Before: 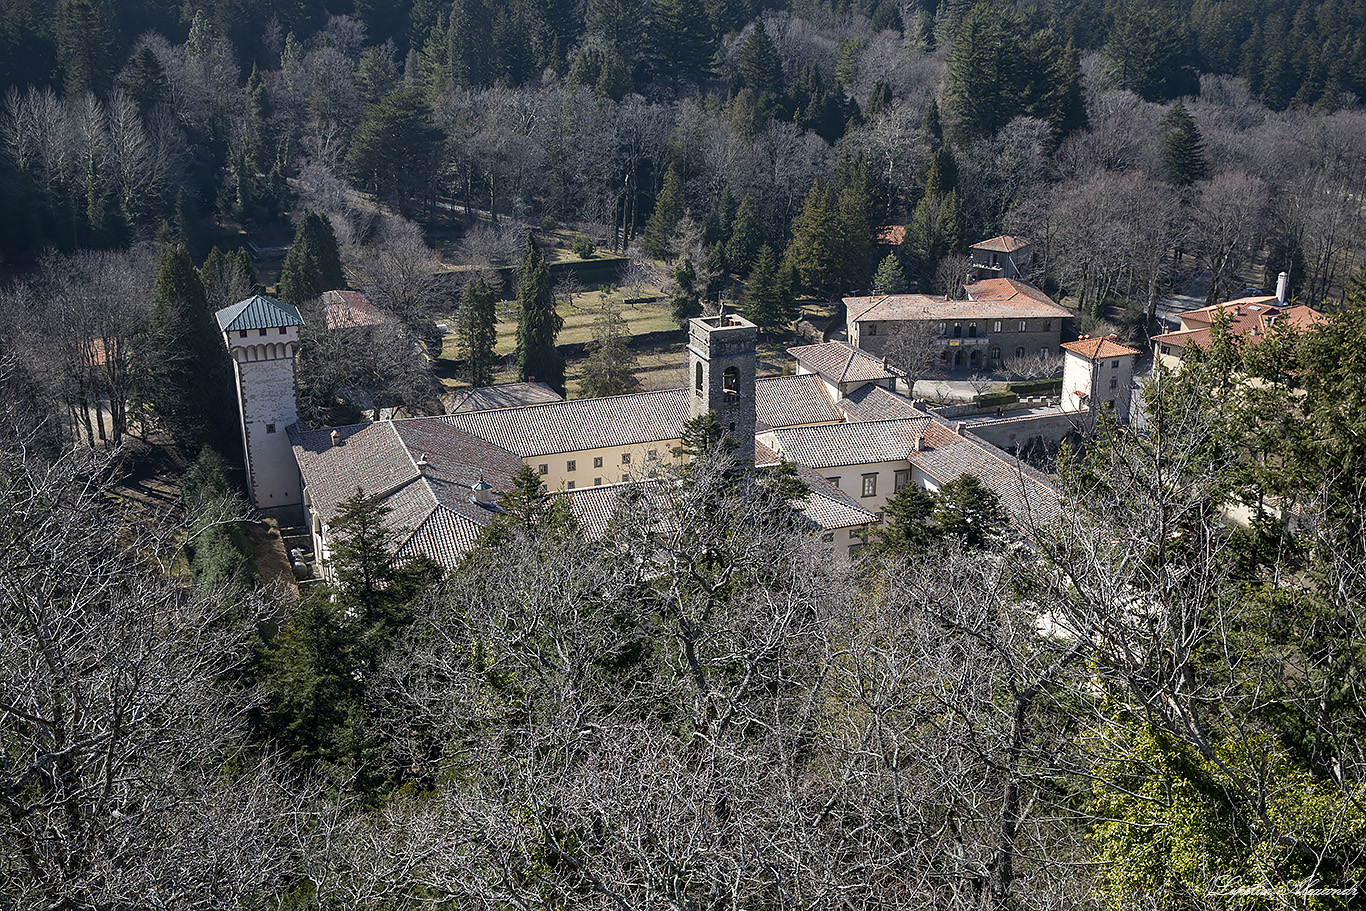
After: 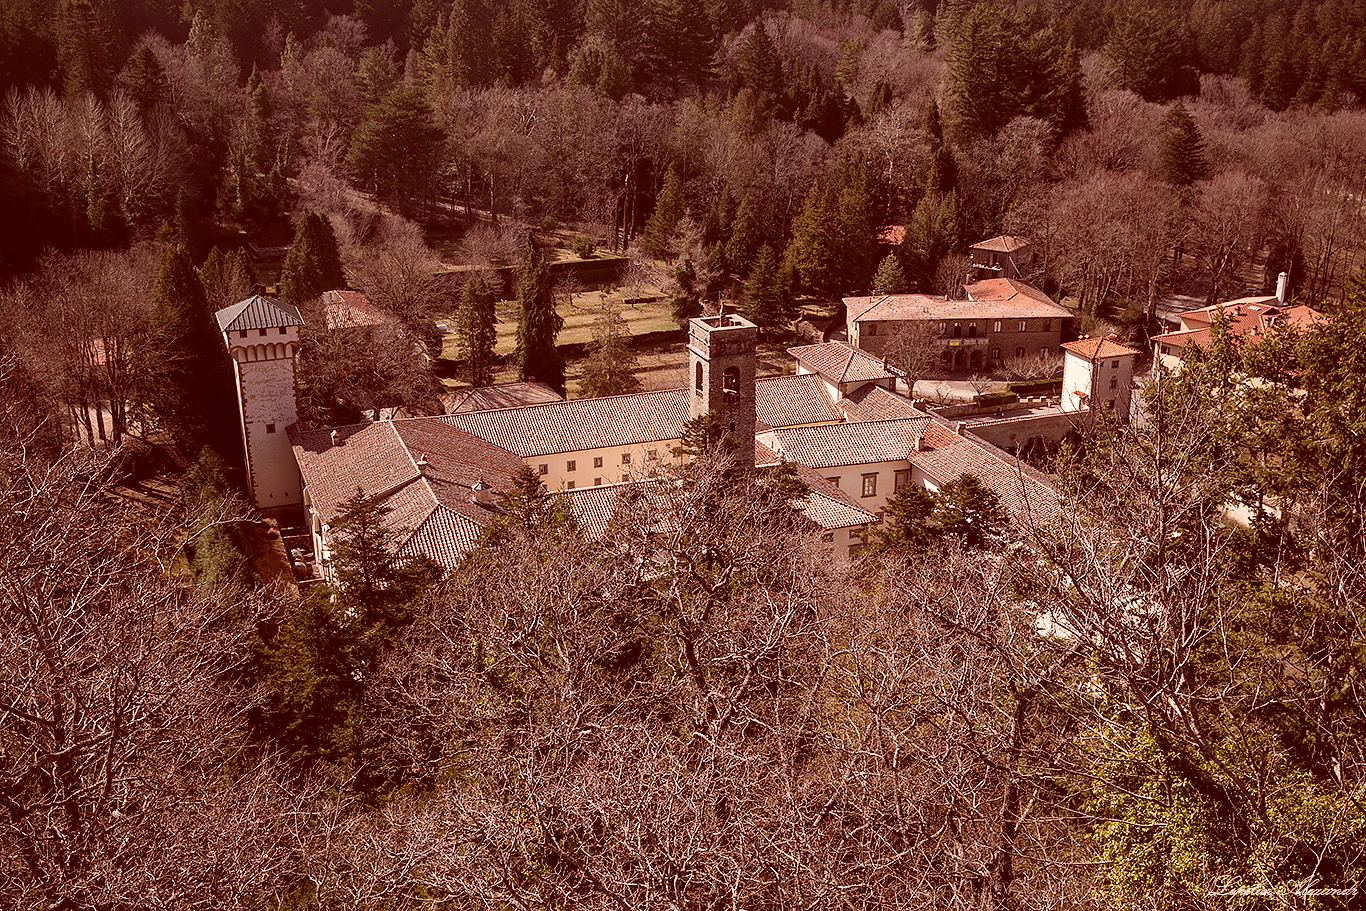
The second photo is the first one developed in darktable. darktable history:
color correction: highlights a* 9.03, highlights b* 8.58, shadows a* 39.89, shadows b* 39.41, saturation 0.791
